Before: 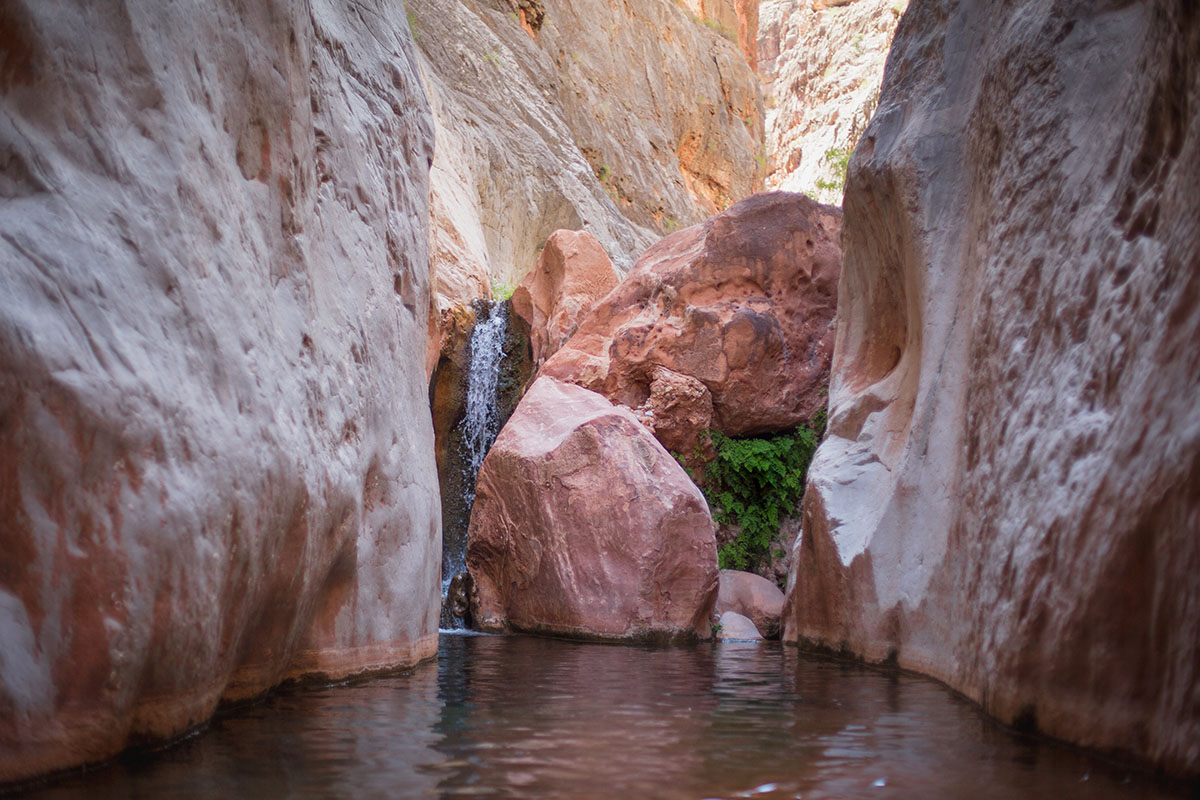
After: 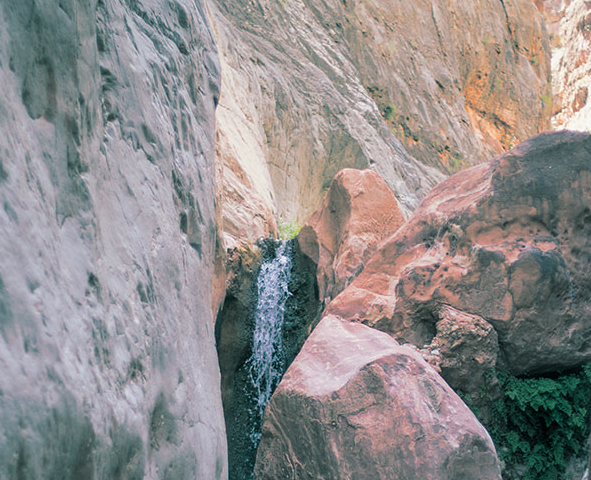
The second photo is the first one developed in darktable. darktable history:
split-toning: shadows › hue 186.43°, highlights › hue 49.29°, compress 30.29%
crop: left 17.835%, top 7.675%, right 32.881%, bottom 32.213%
